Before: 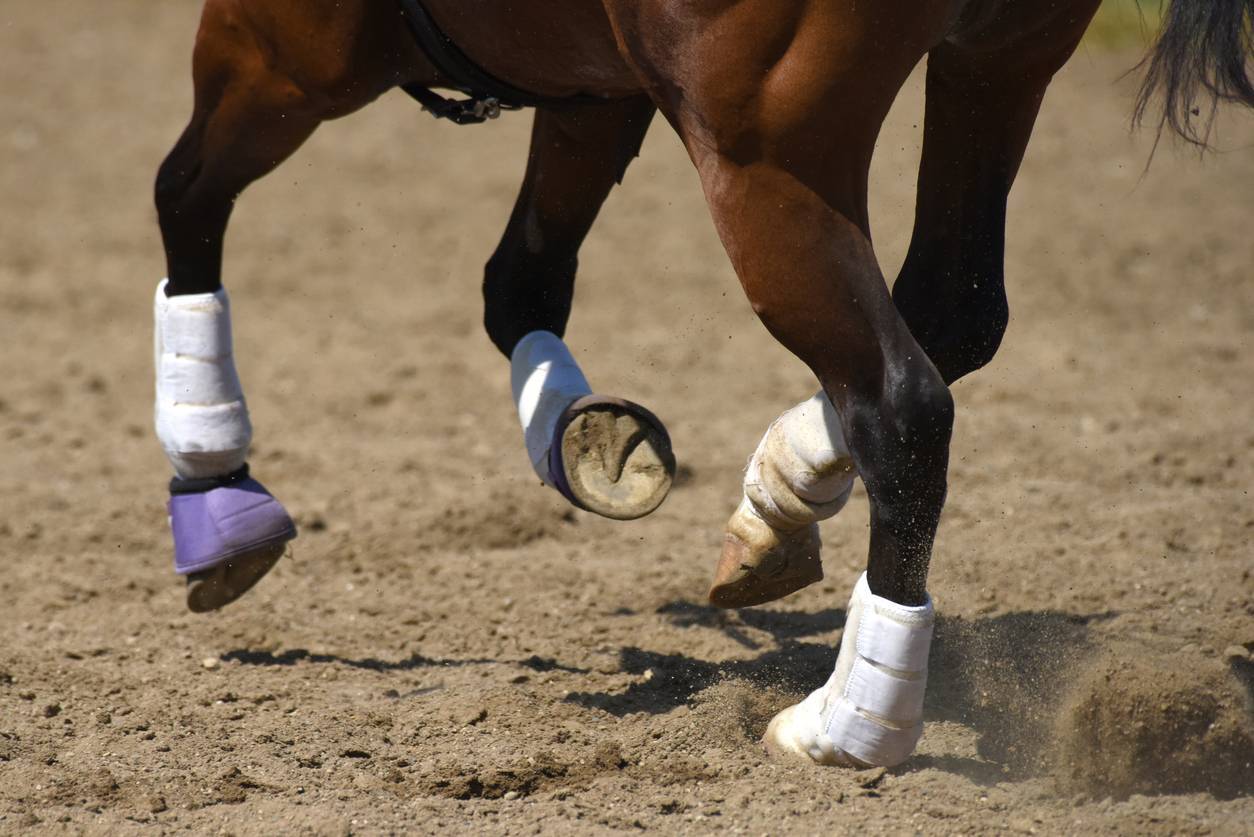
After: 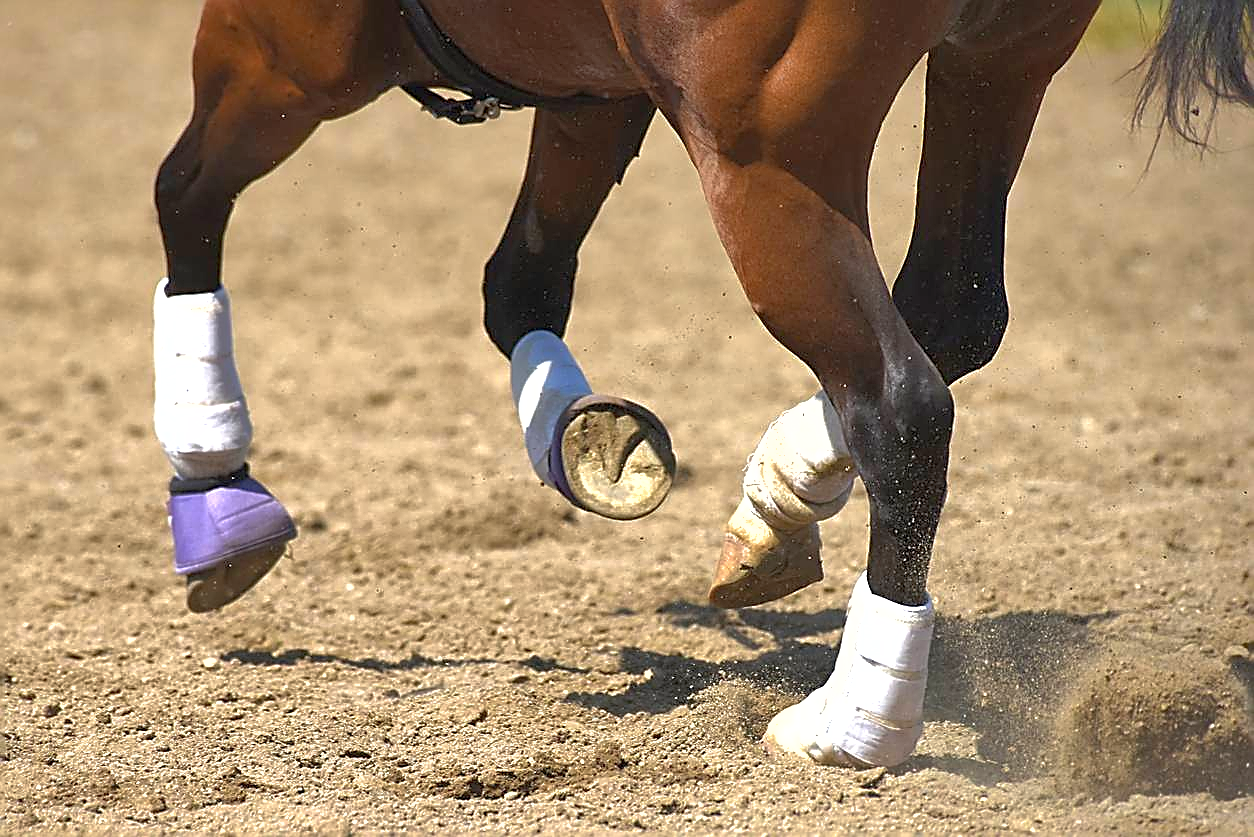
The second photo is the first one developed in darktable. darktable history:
exposure: black level correction 0, exposure 1 EV, compensate exposure bias true, compensate highlight preservation false
sharpen: radius 1.685, amount 1.294
shadows and highlights: on, module defaults
